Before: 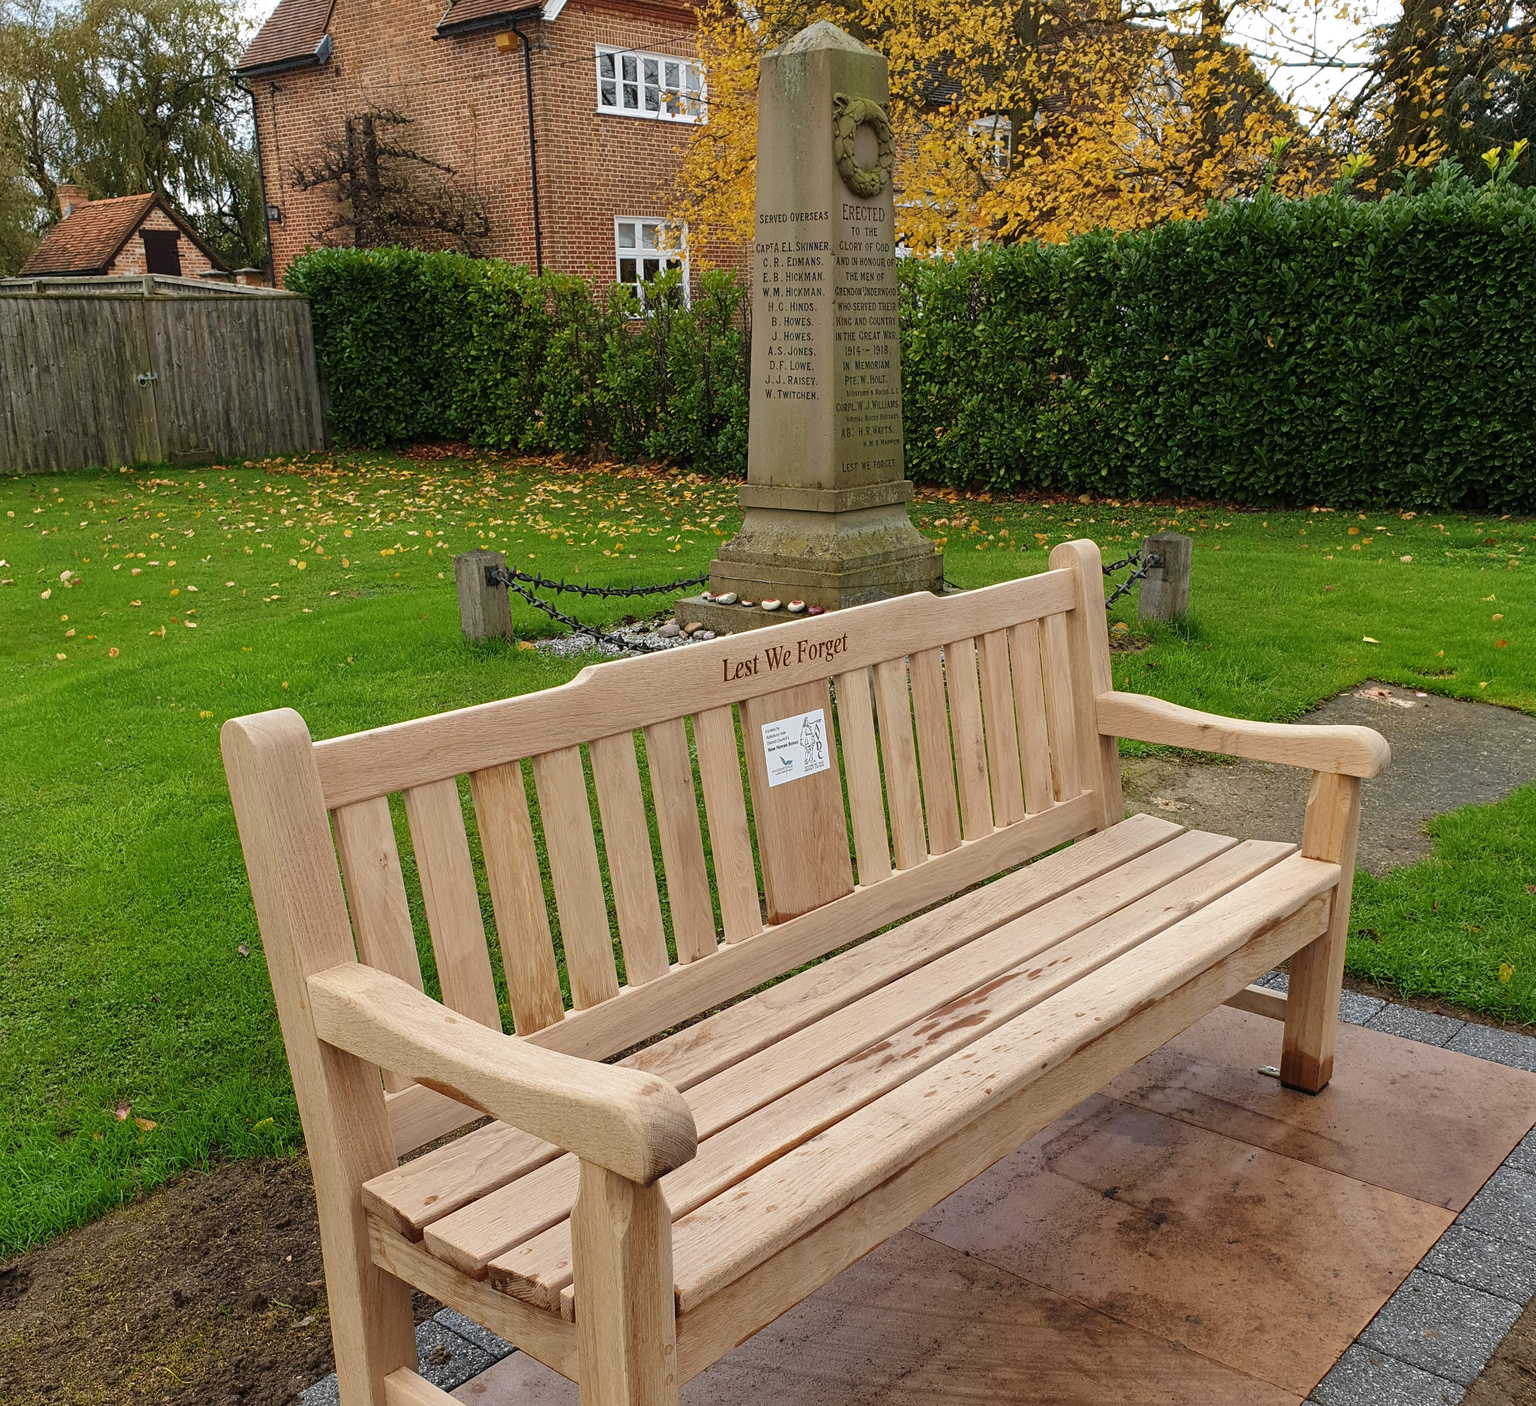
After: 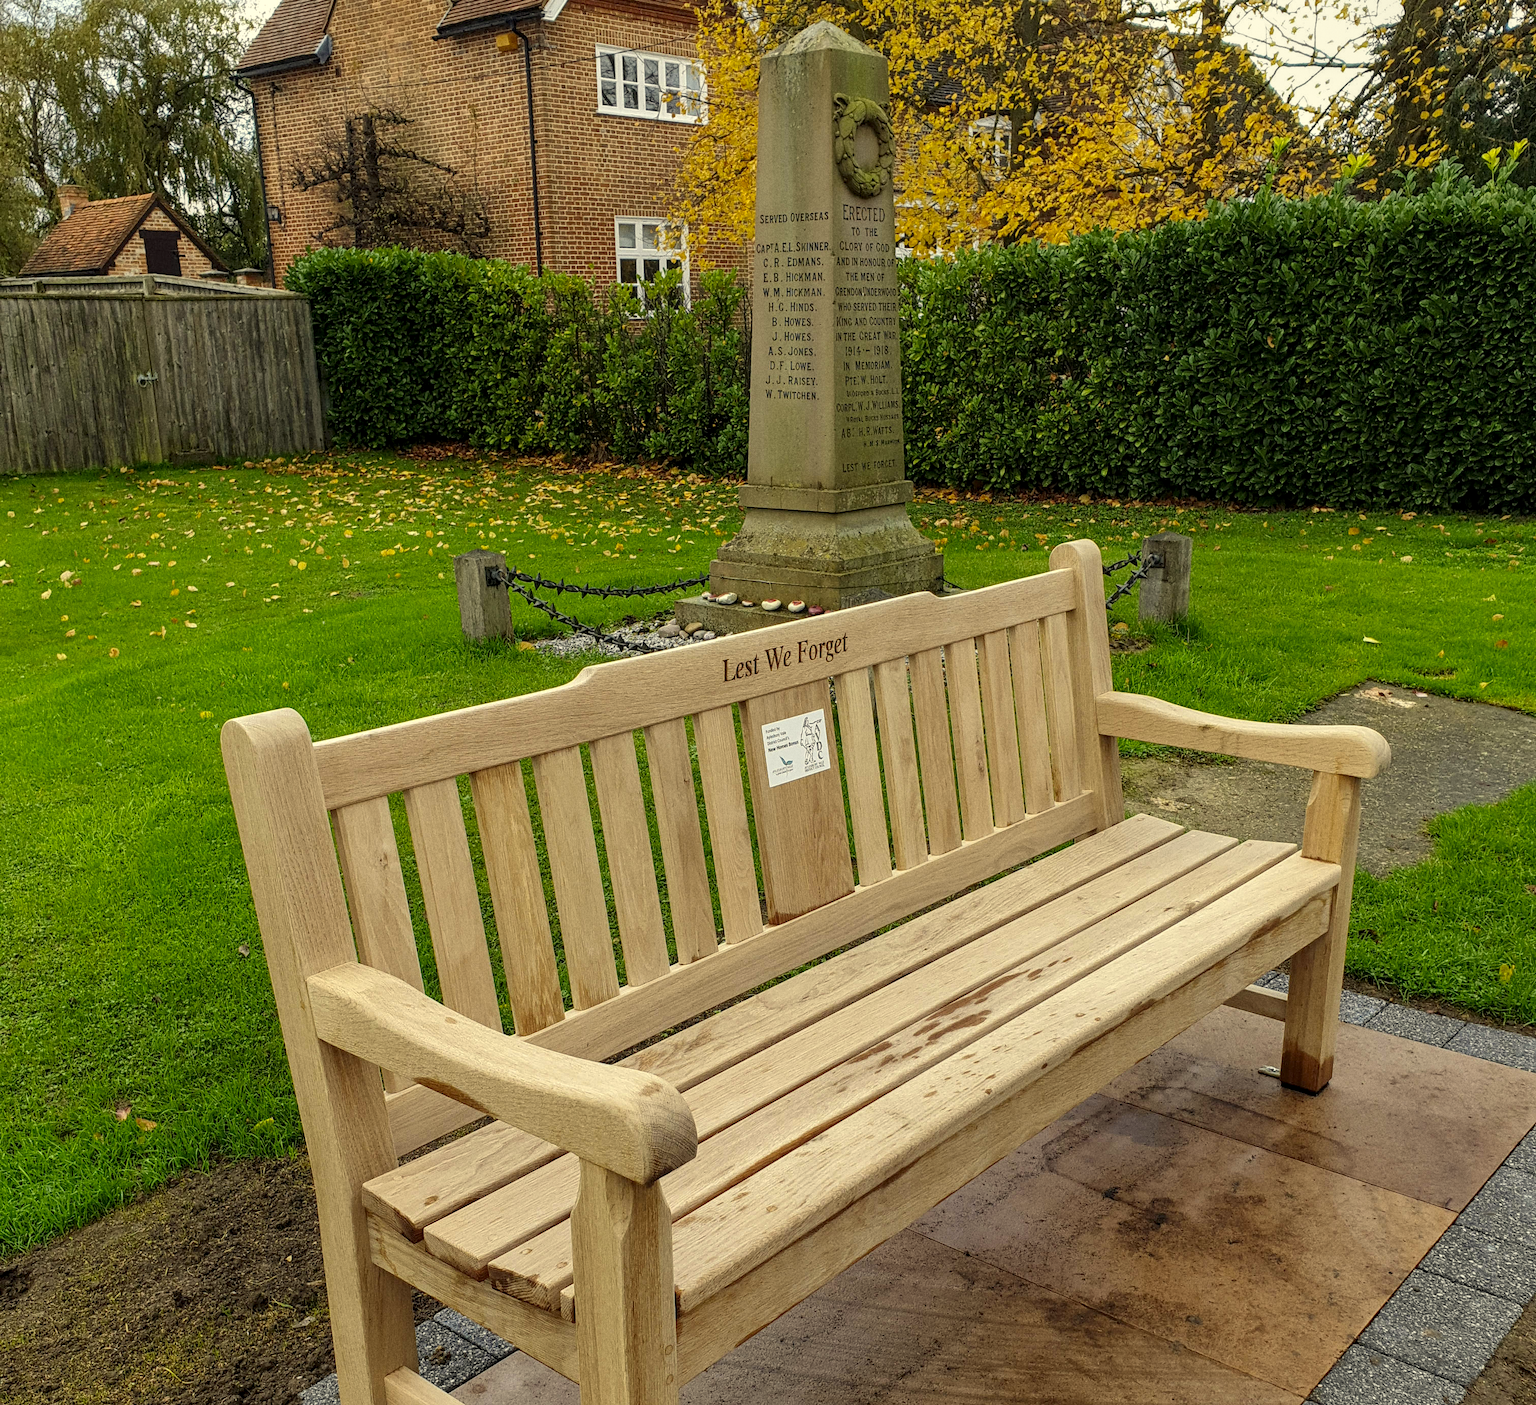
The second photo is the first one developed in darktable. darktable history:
color correction: highlights a* 2.72, highlights b* 22.8
local contrast: on, module defaults
grain: coarseness 0.09 ISO
white balance: red 0.925, blue 1.046
